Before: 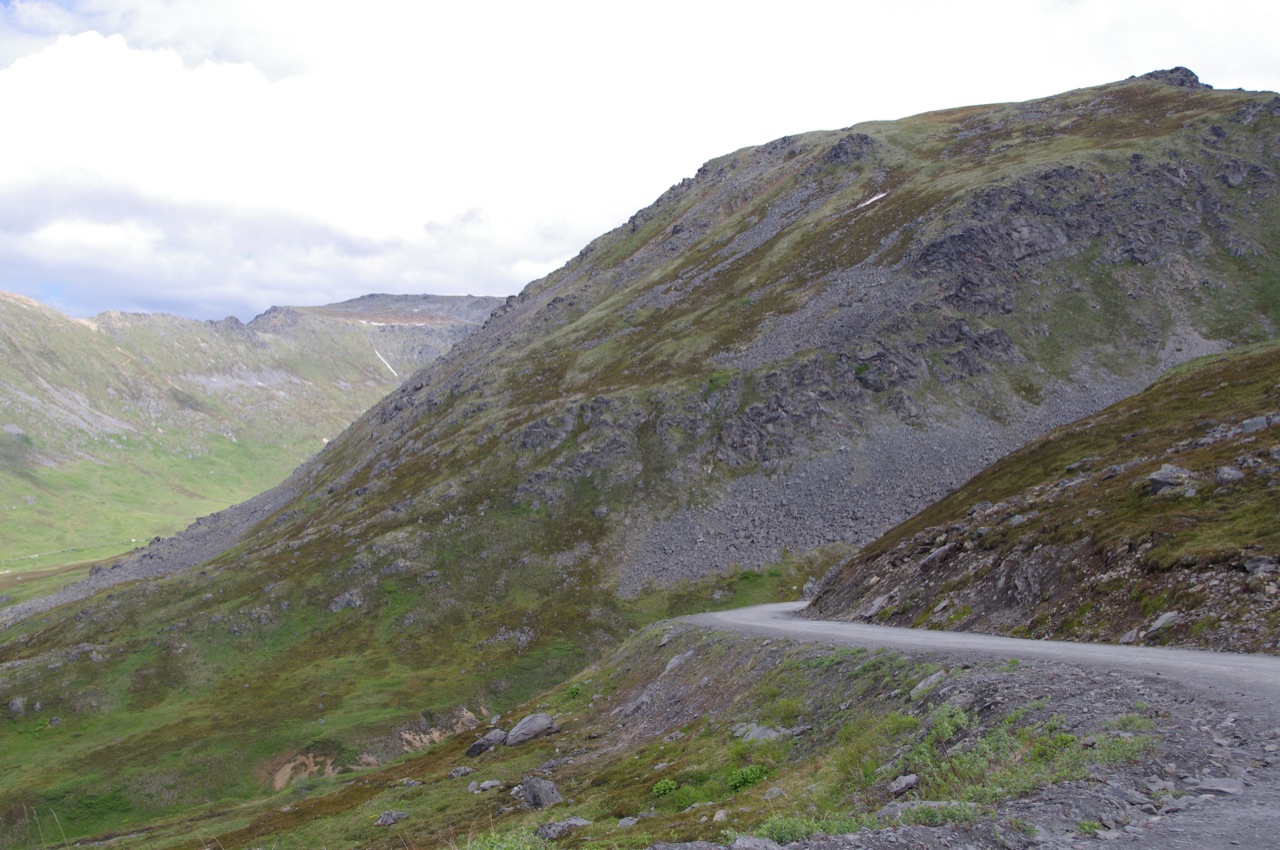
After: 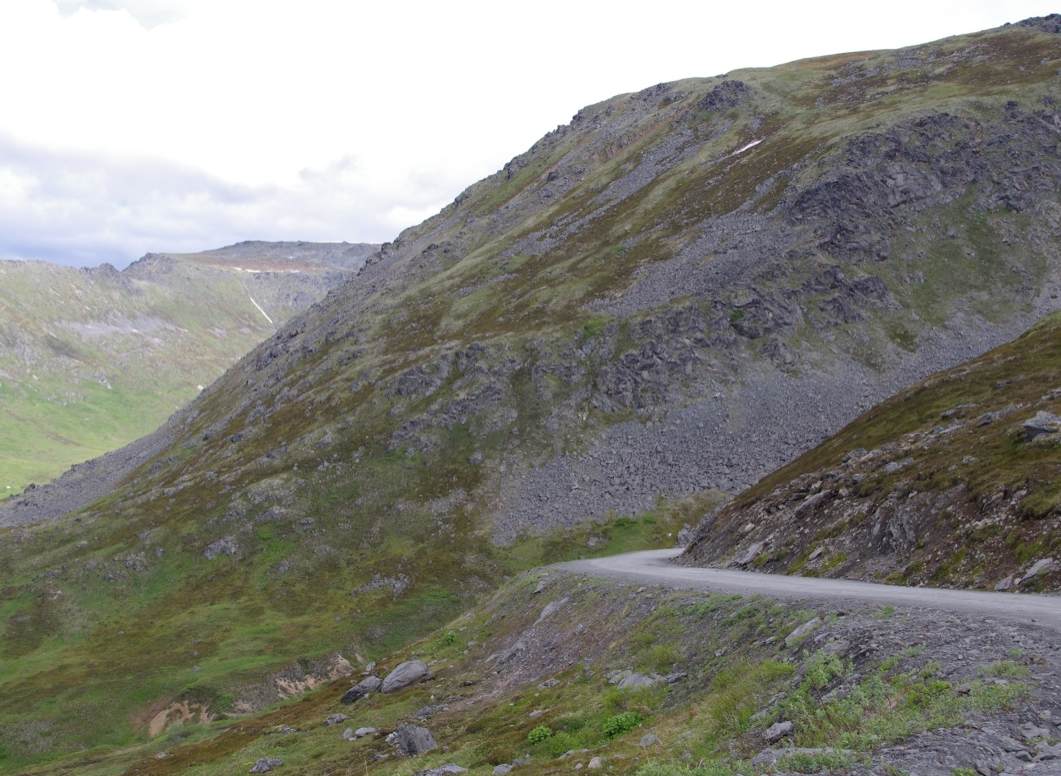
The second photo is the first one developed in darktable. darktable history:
crop: left 9.833%, top 6.296%, right 7.241%, bottom 2.331%
